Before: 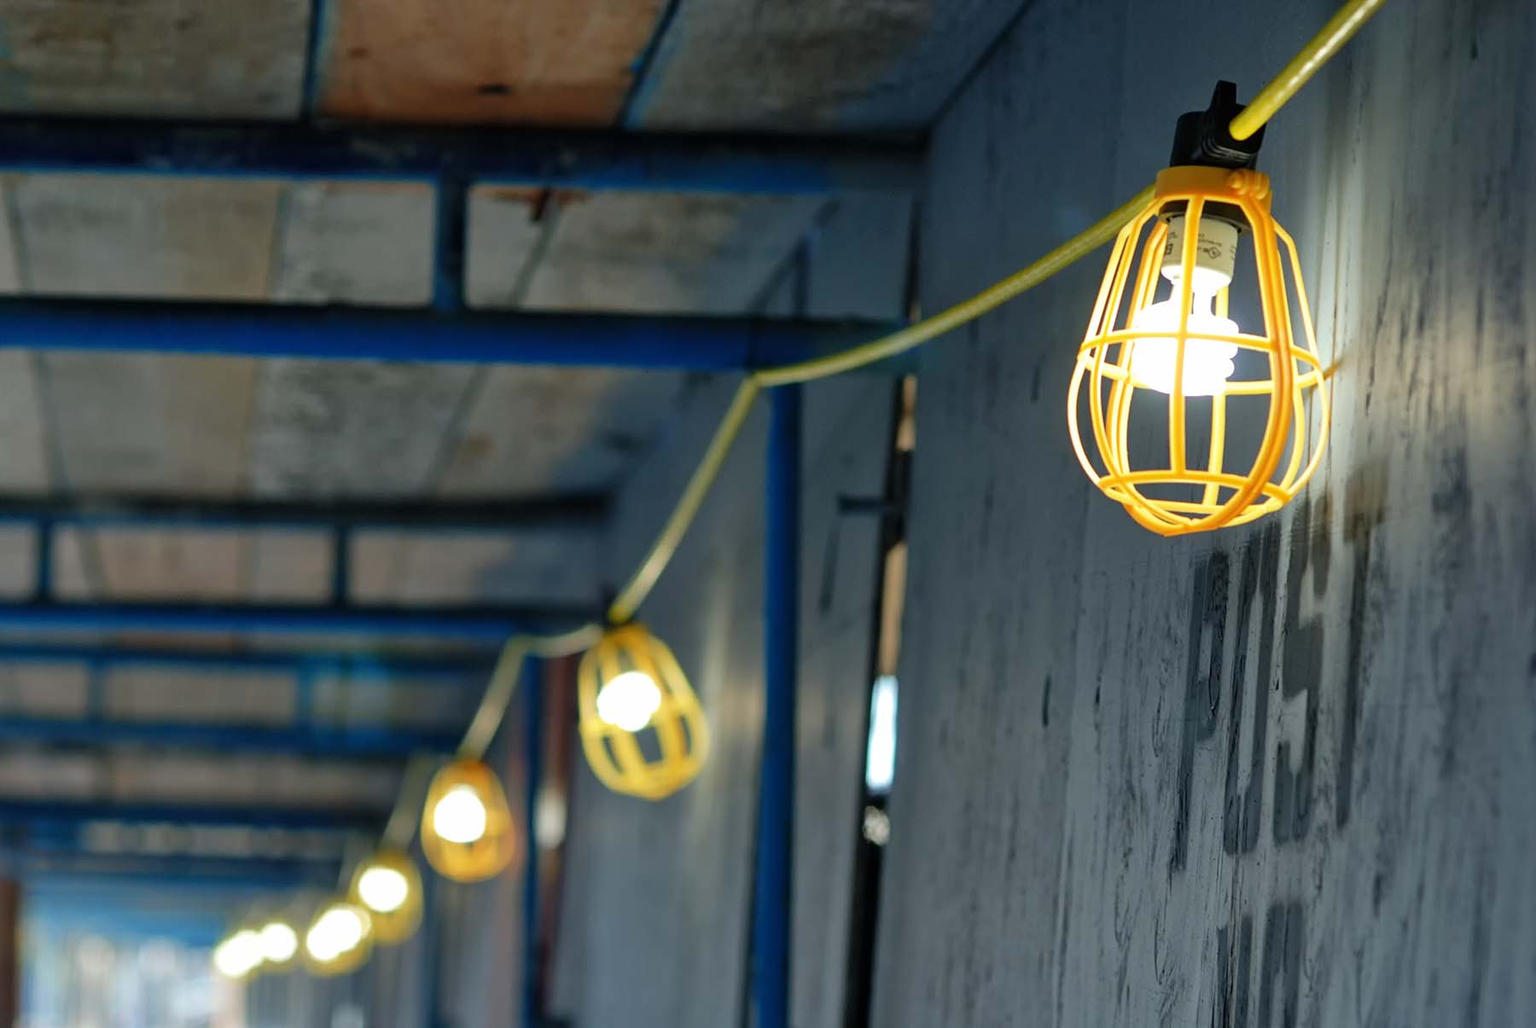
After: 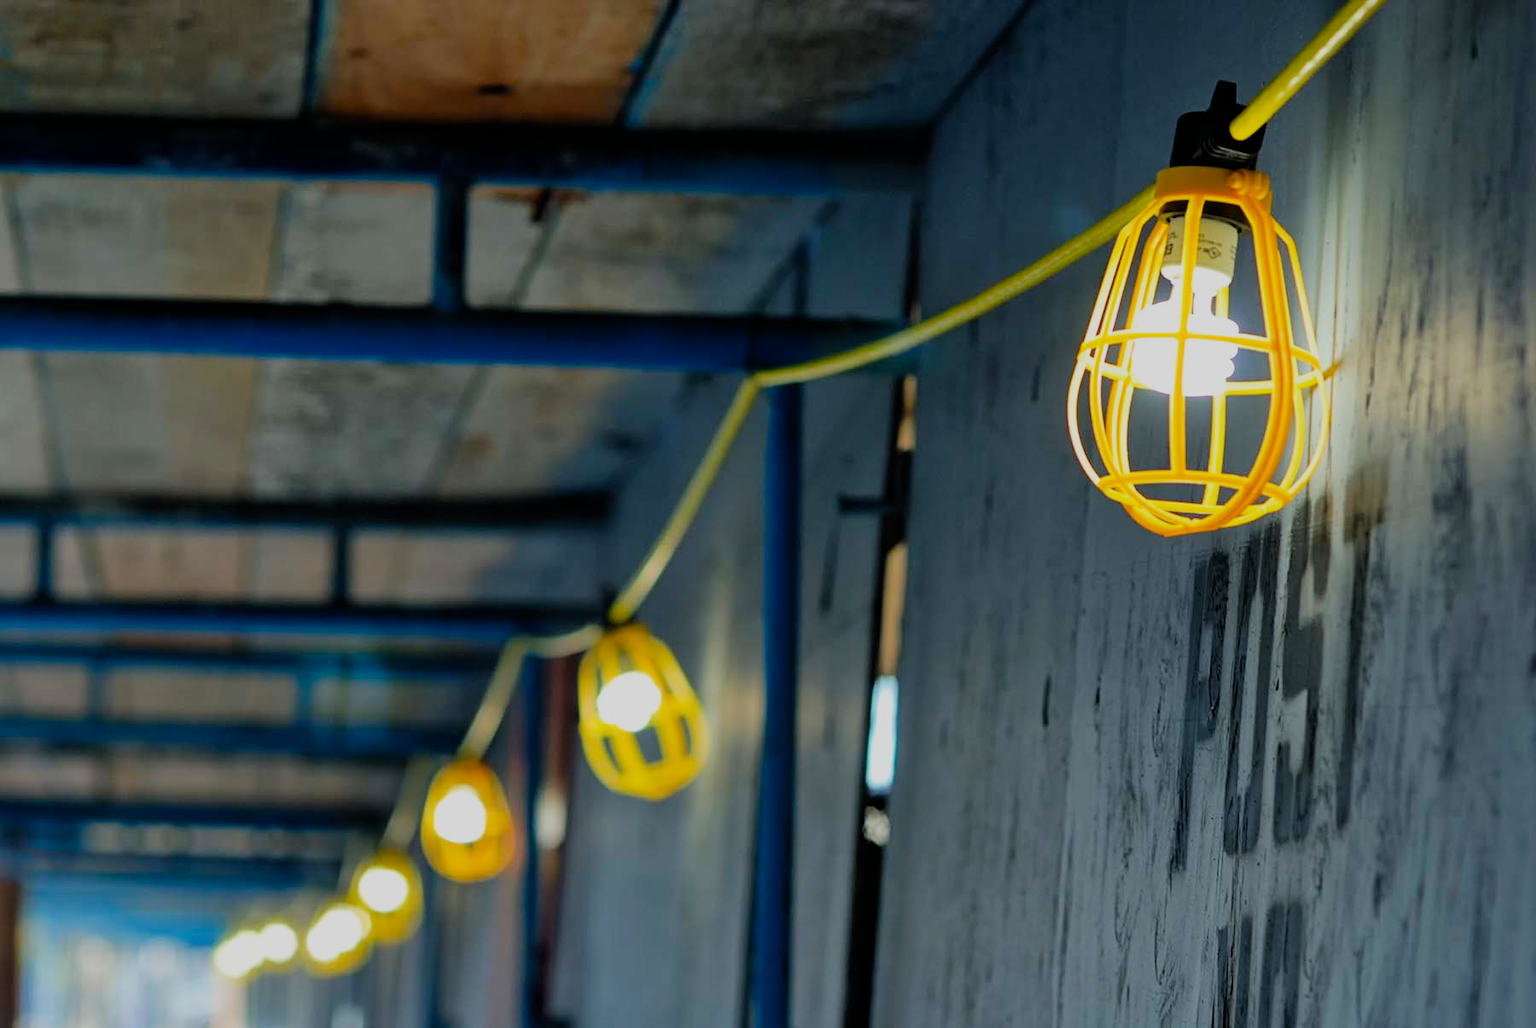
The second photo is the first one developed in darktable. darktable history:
filmic rgb: black relative exposure -7.65 EV, white relative exposure 4.56 EV, hardness 3.61, contrast 1.05
color balance rgb: perceptual saturation grading › global saturation 25%, global vibrance 20%
